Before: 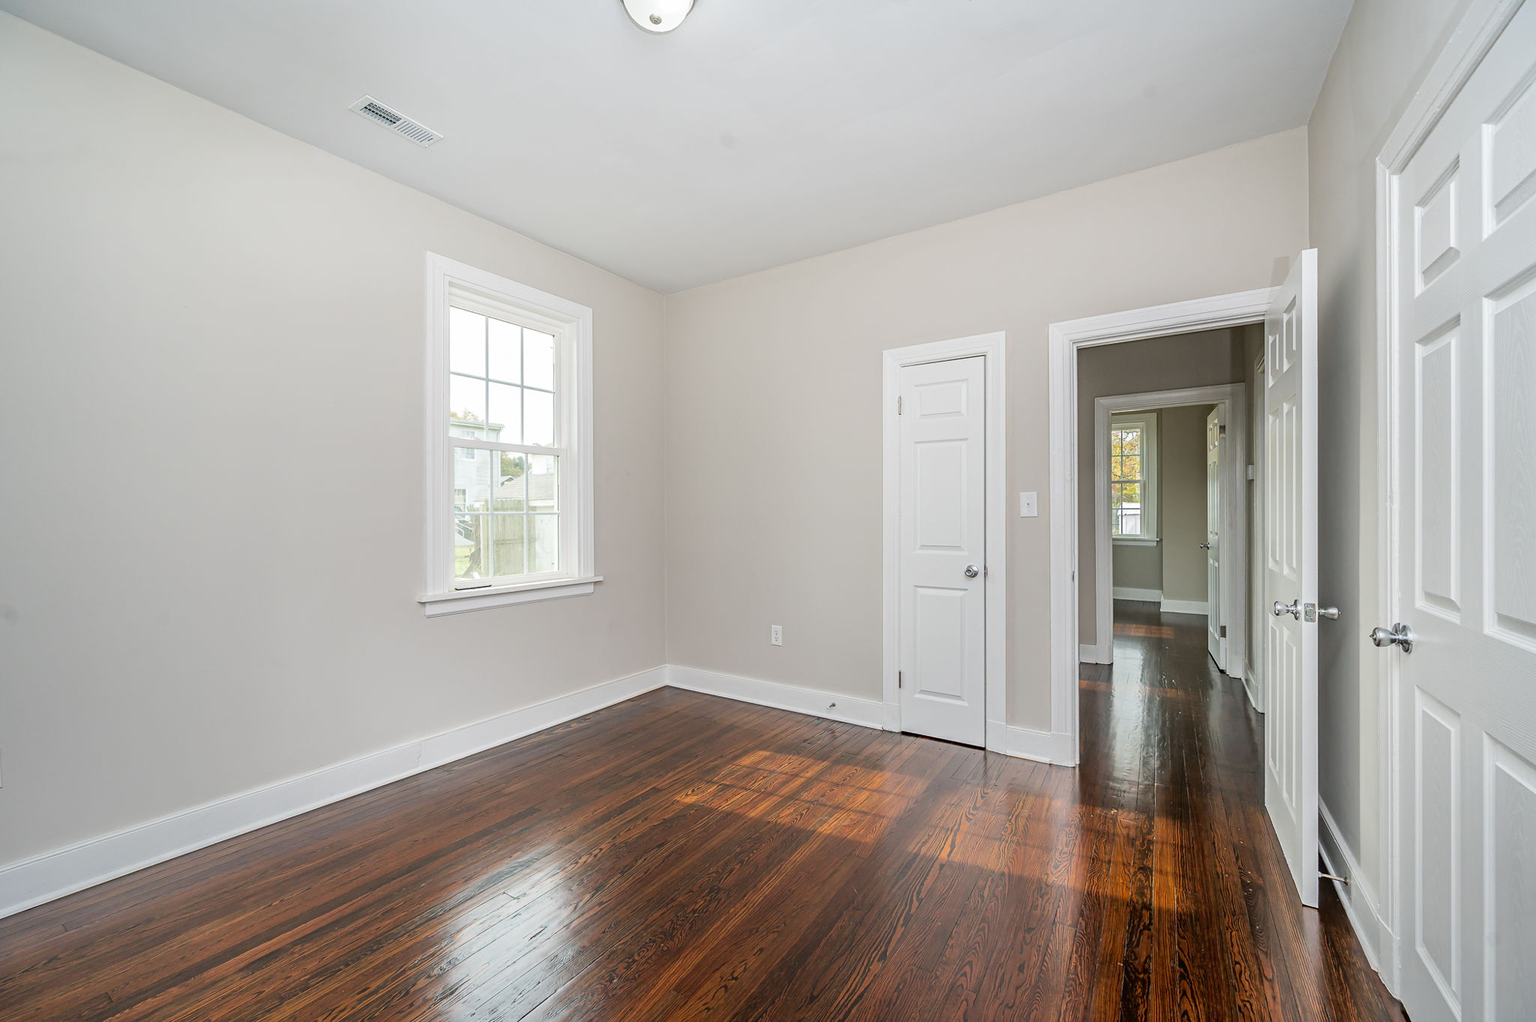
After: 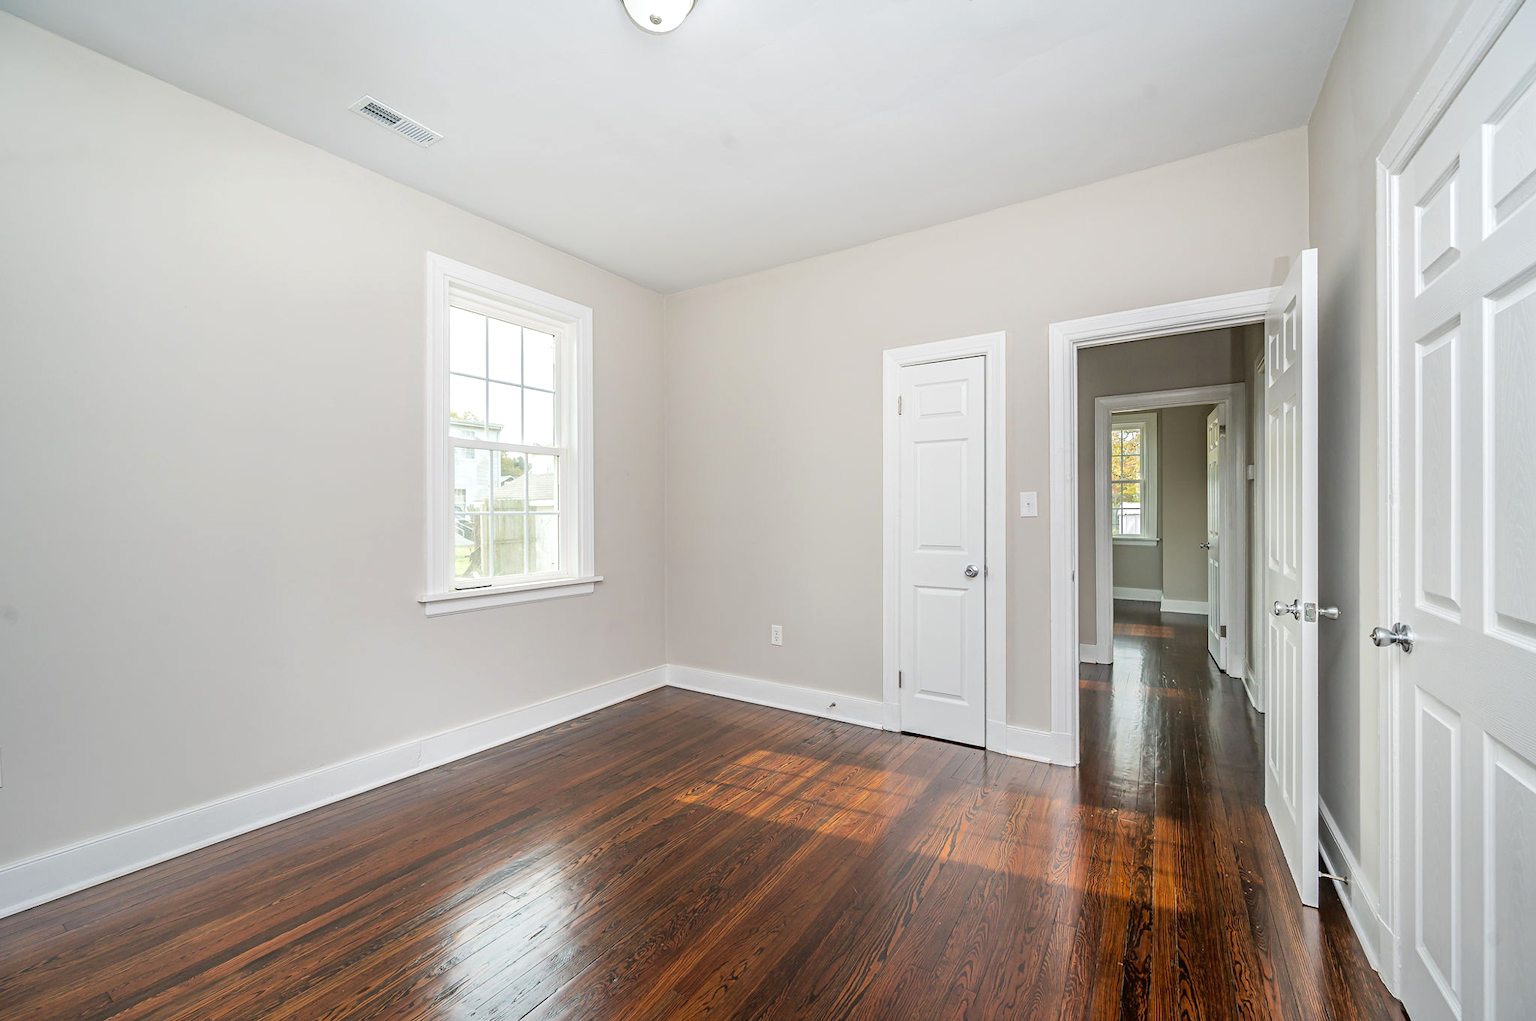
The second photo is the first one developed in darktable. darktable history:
exposure: exposure 0.16 EV, compensate exposure bias true, compensate highlight preservation false
